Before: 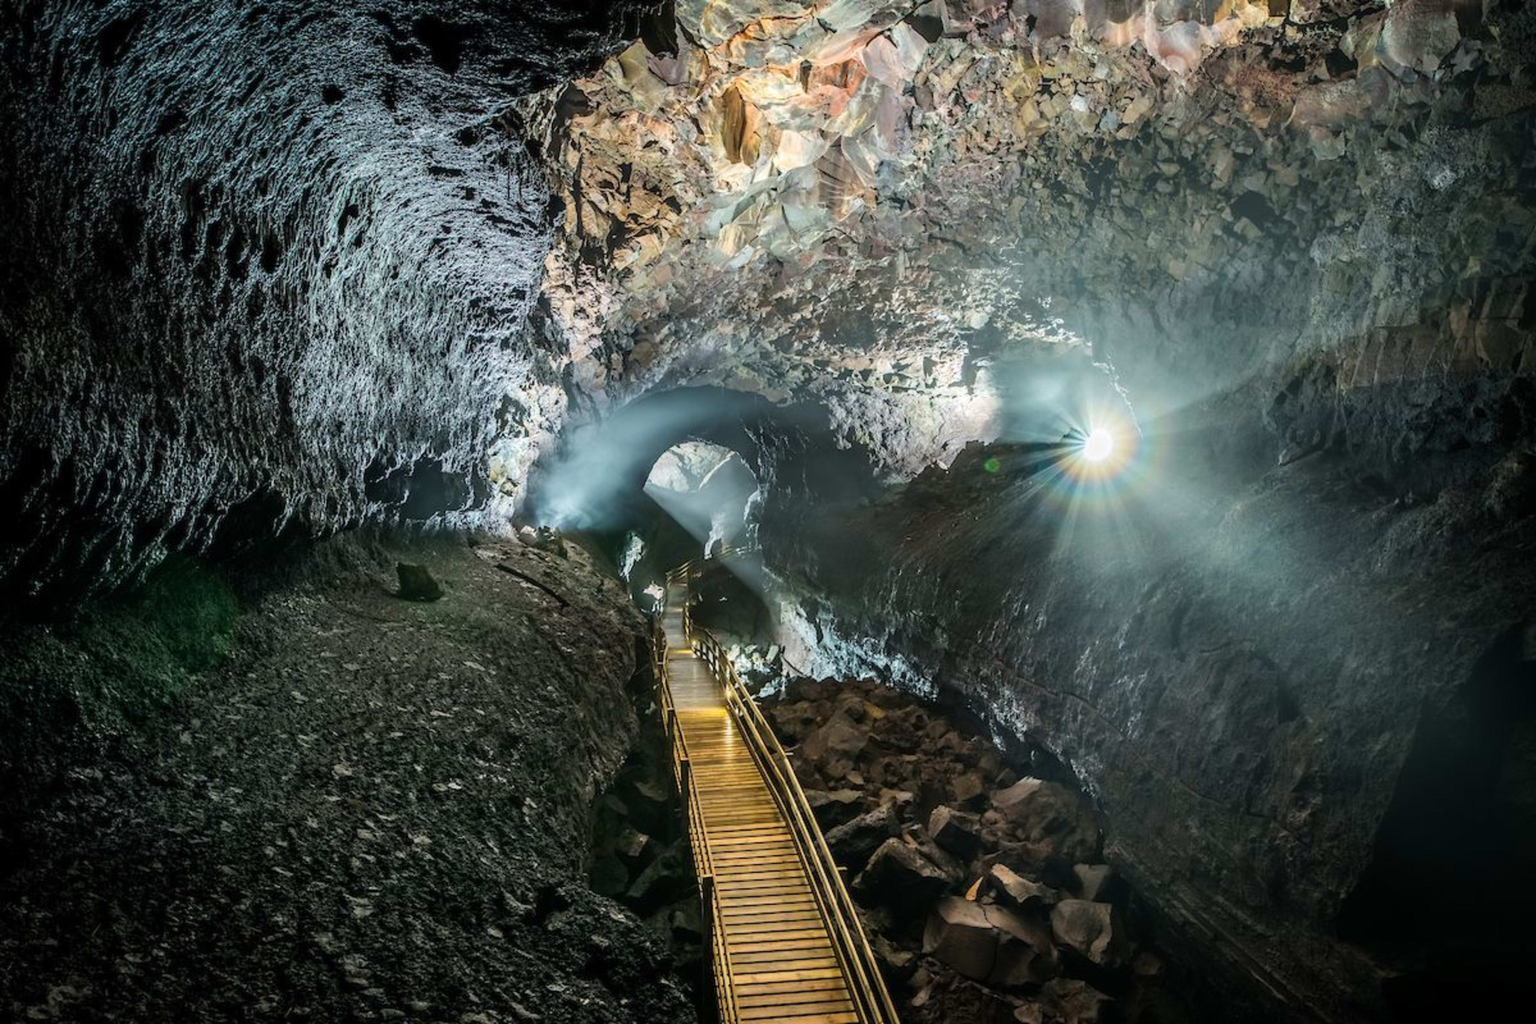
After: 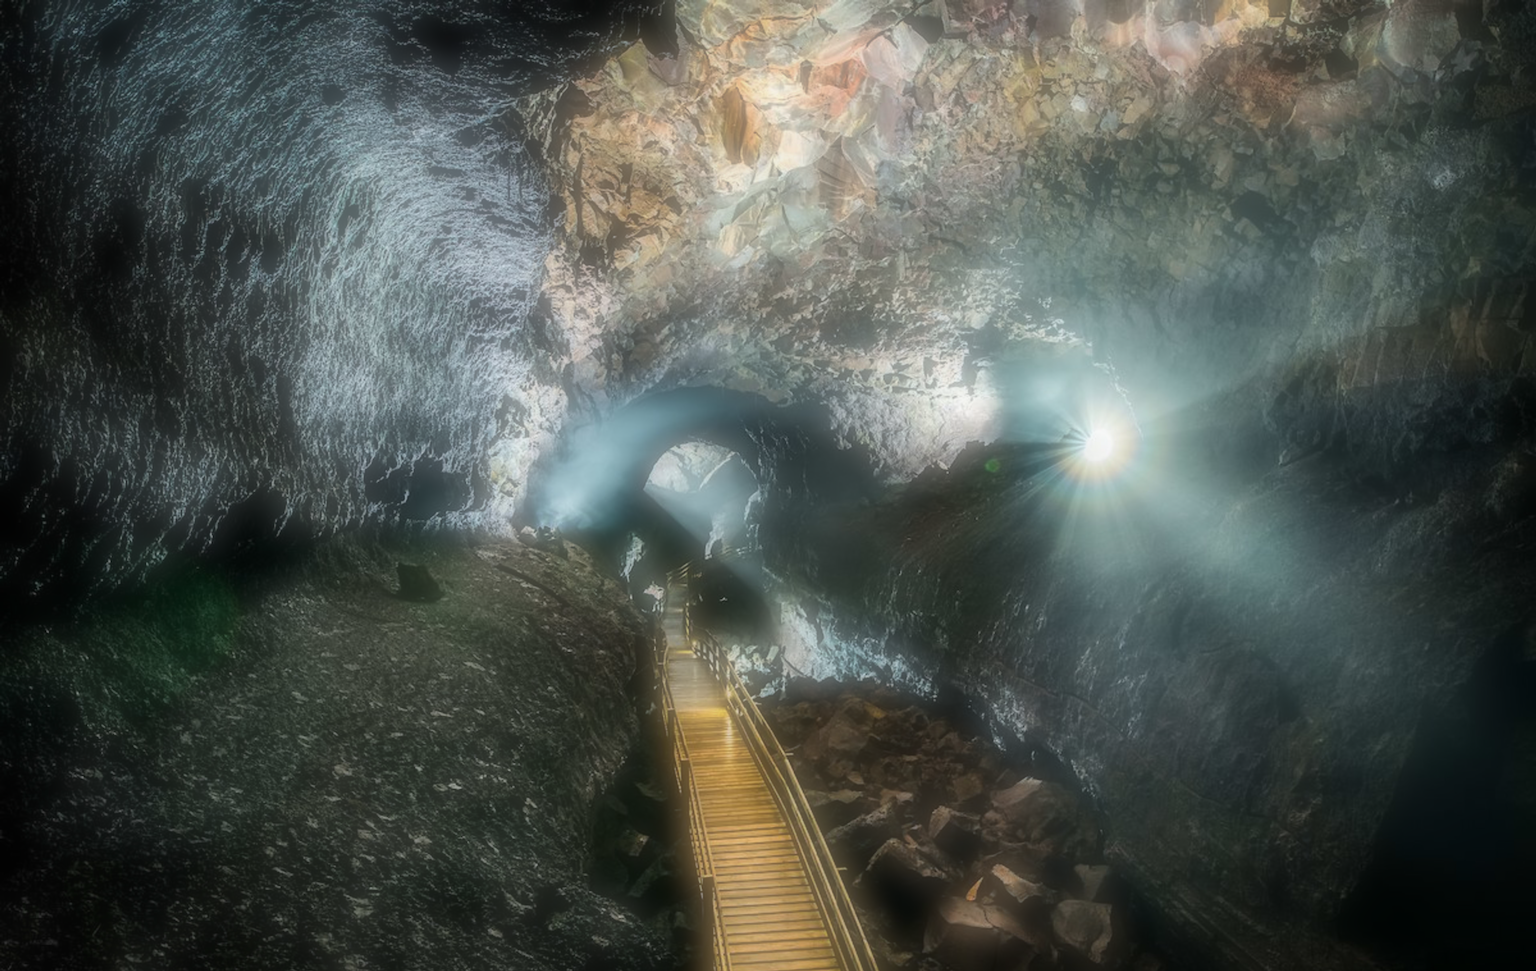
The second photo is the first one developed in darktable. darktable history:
crop and rotate: top 0%, bottom 5.097%
soften: on, module defaults
